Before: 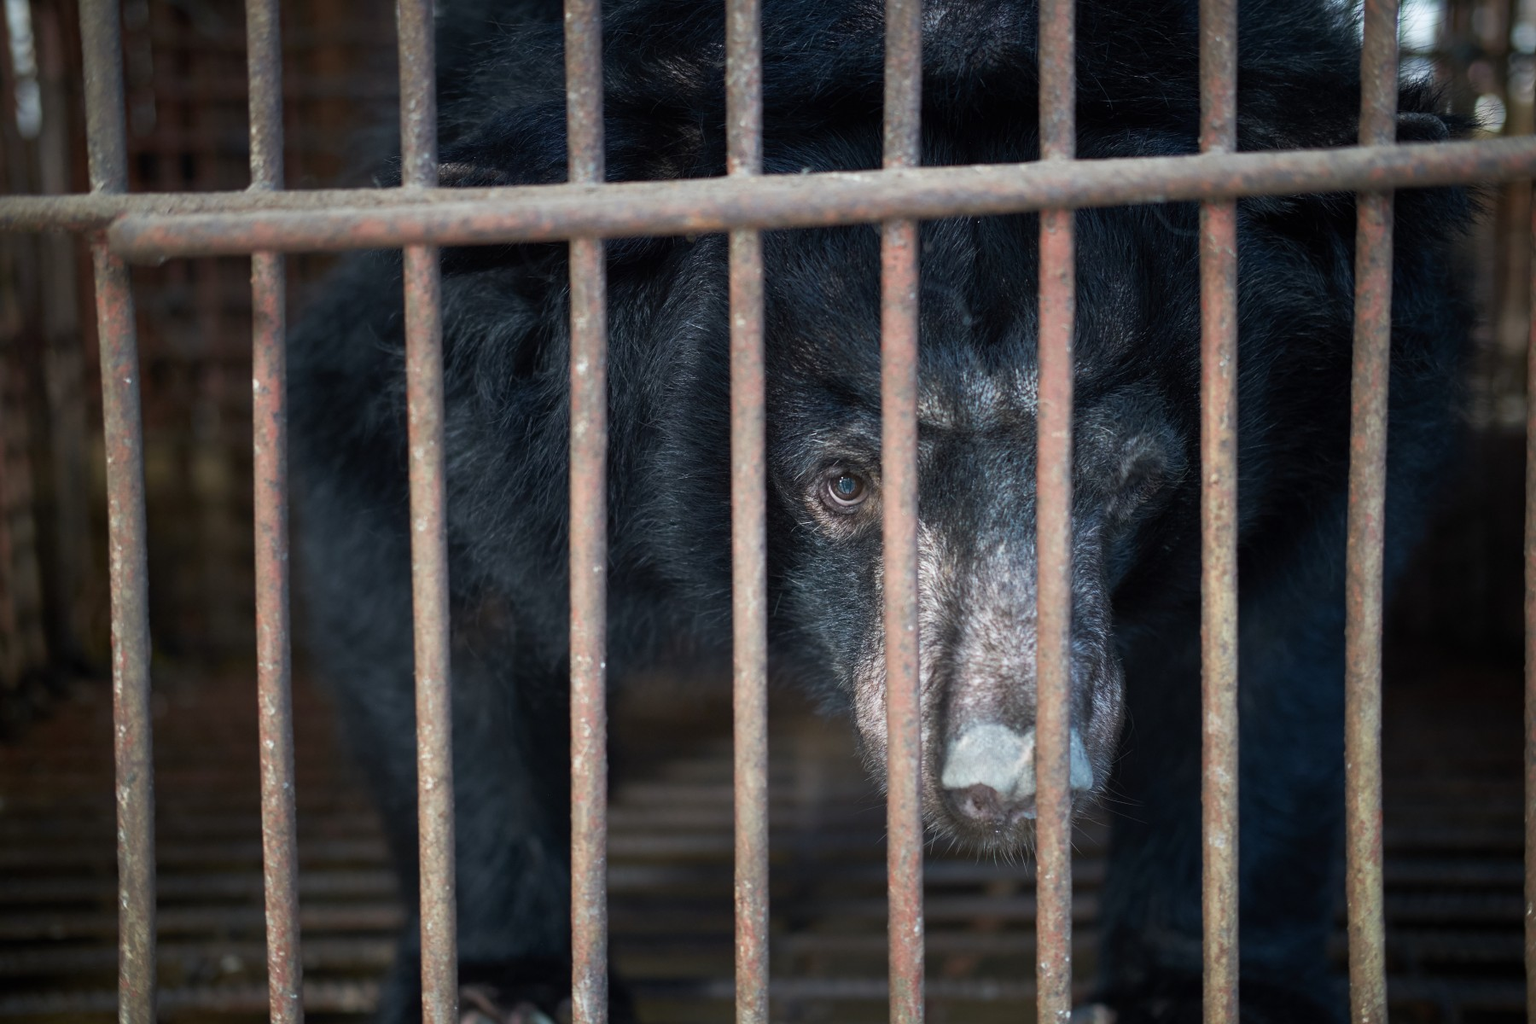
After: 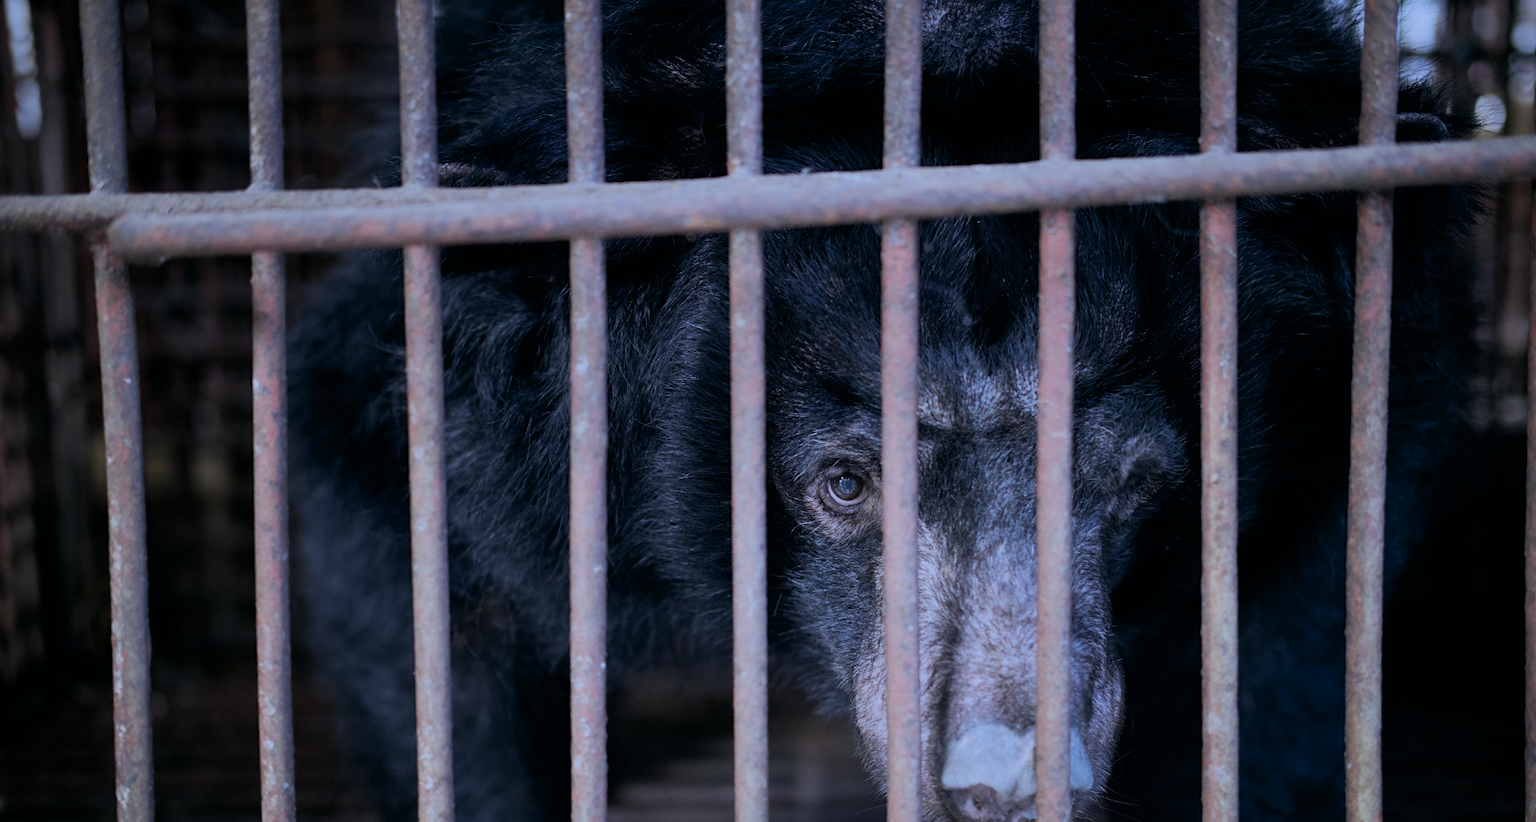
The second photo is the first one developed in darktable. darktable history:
white balance: red 0.871, blue 1.249
filmic rgb: black relative exposure -7.15 EV, white relative exposure 5.36 EV, hardness 3.02, color science v6 (2022)
color balance: lift [0.998, 0.998, 1.001, 1.002], gamma [0.995, 1.025, 0.992, 0.975], gain [0.995, 1.02, 0.997, 0.98]
crop: bottom 19.644%
